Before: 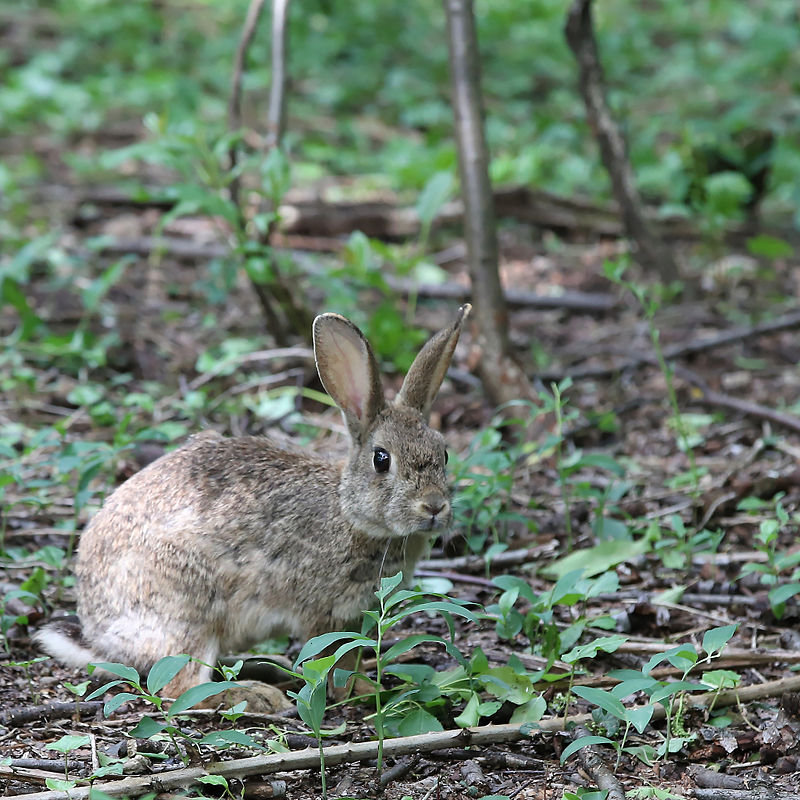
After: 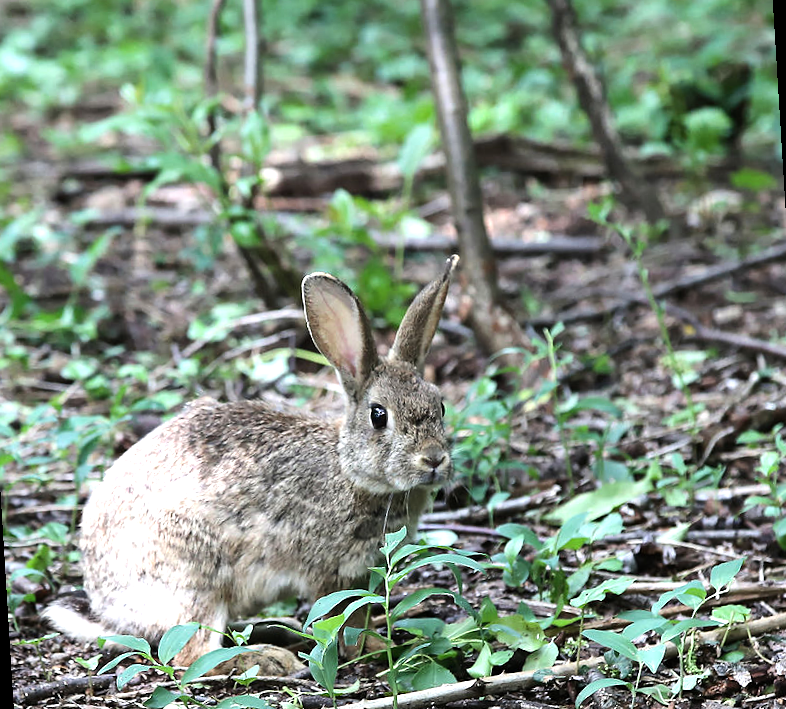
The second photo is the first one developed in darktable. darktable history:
exposure: exposure 0.197 EV, compensate highlight preservation false
rotate and perspective: rotation -3.52°, crop left 0.036, crop right 0.964, crop top 0.081, crop bottom 0.919
tone equalizer: -8 EV -0.75 EV, -7 EV -0.7 EV, -6 EV -0.6 EV, -5 EV -0.4 EV, -3 EV 0.4 EV, -2 EV 0.6 EV, -1 EV 0.7 EV, +0 EV 0.75 EV, edges refinement/feathering 500, mask exposure compensation -1.57 EV, preserve details no
